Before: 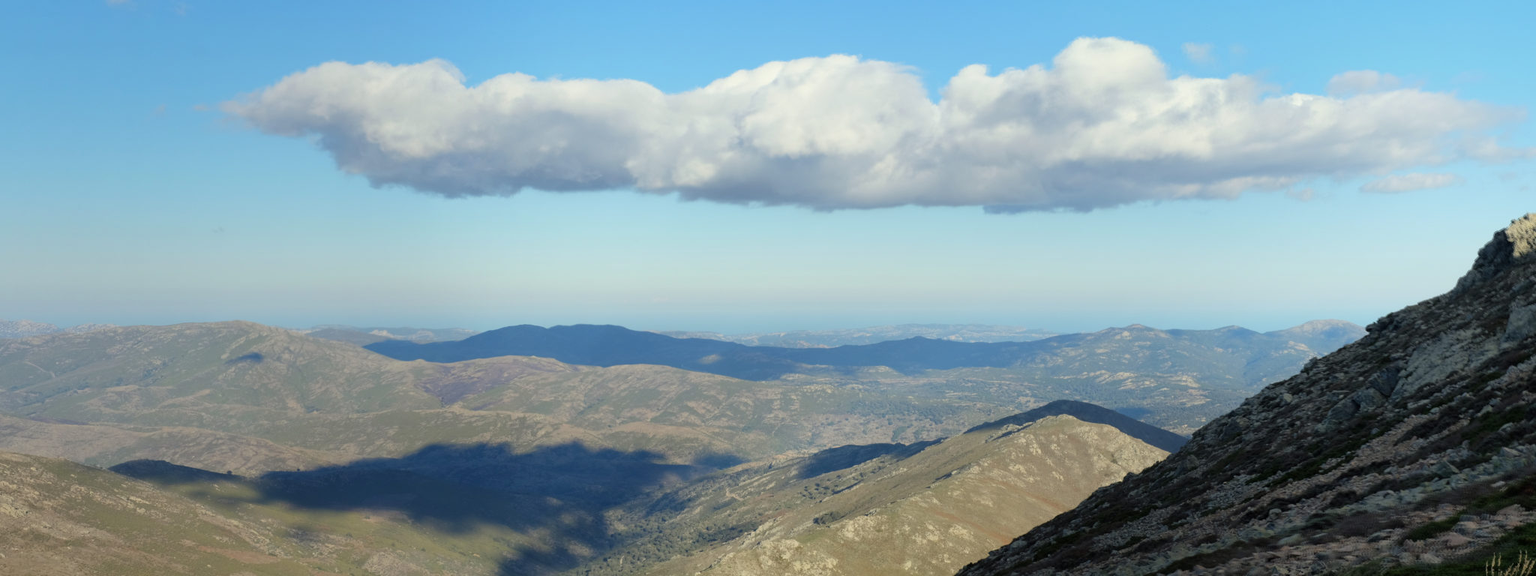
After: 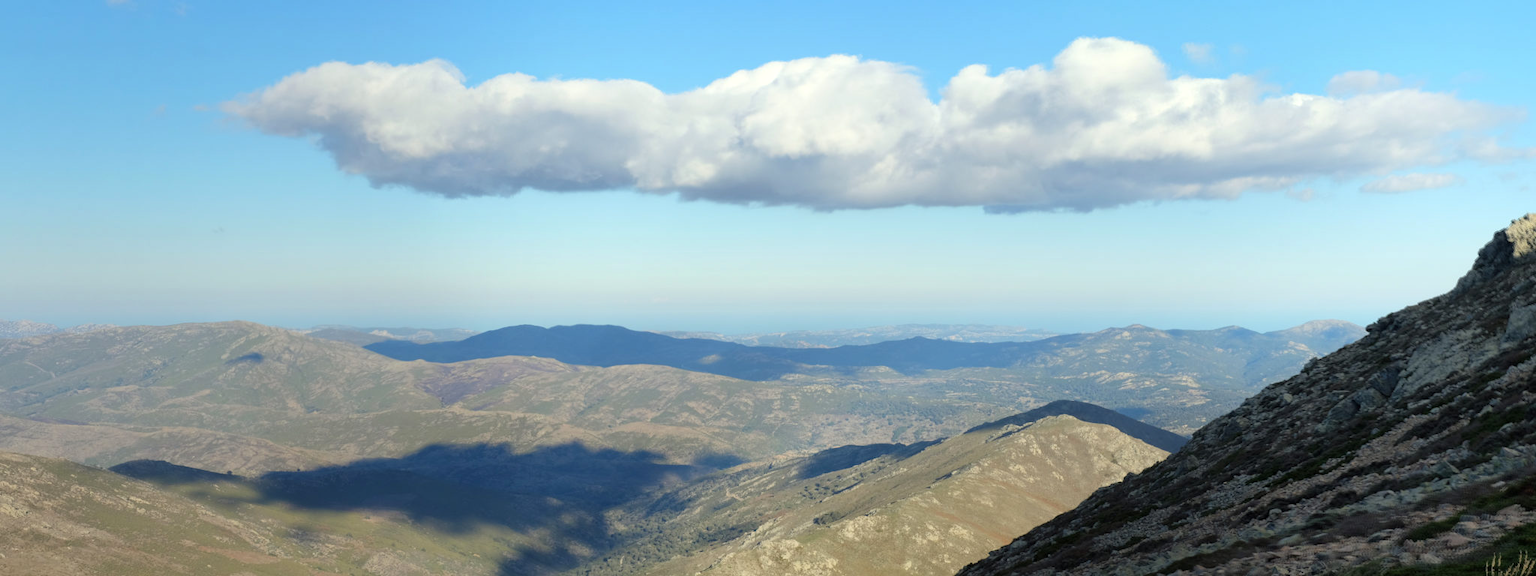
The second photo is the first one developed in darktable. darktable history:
exposure: exposure 0.223 EV, compensate highlight preservation false
